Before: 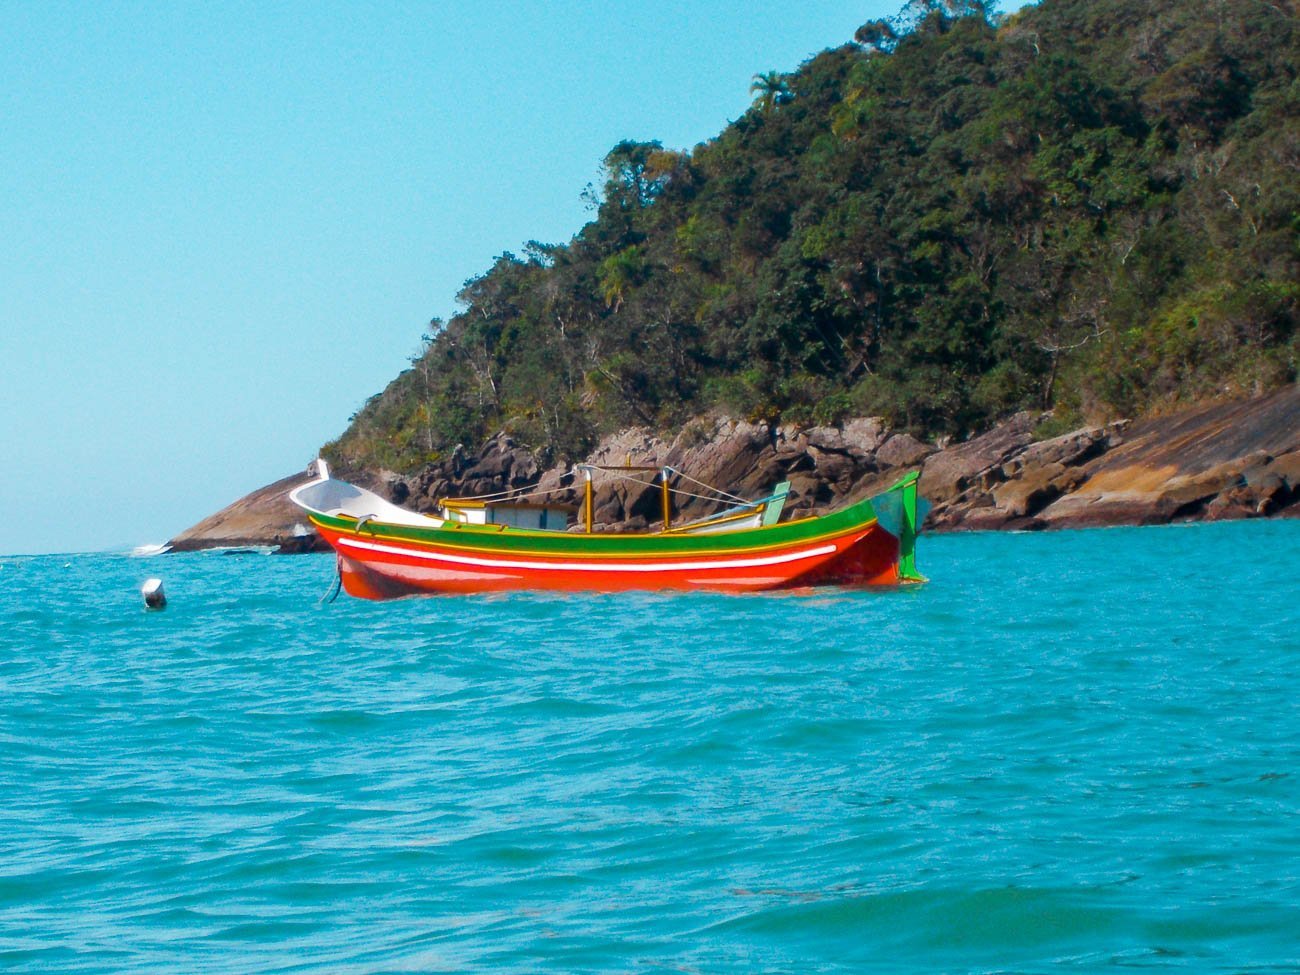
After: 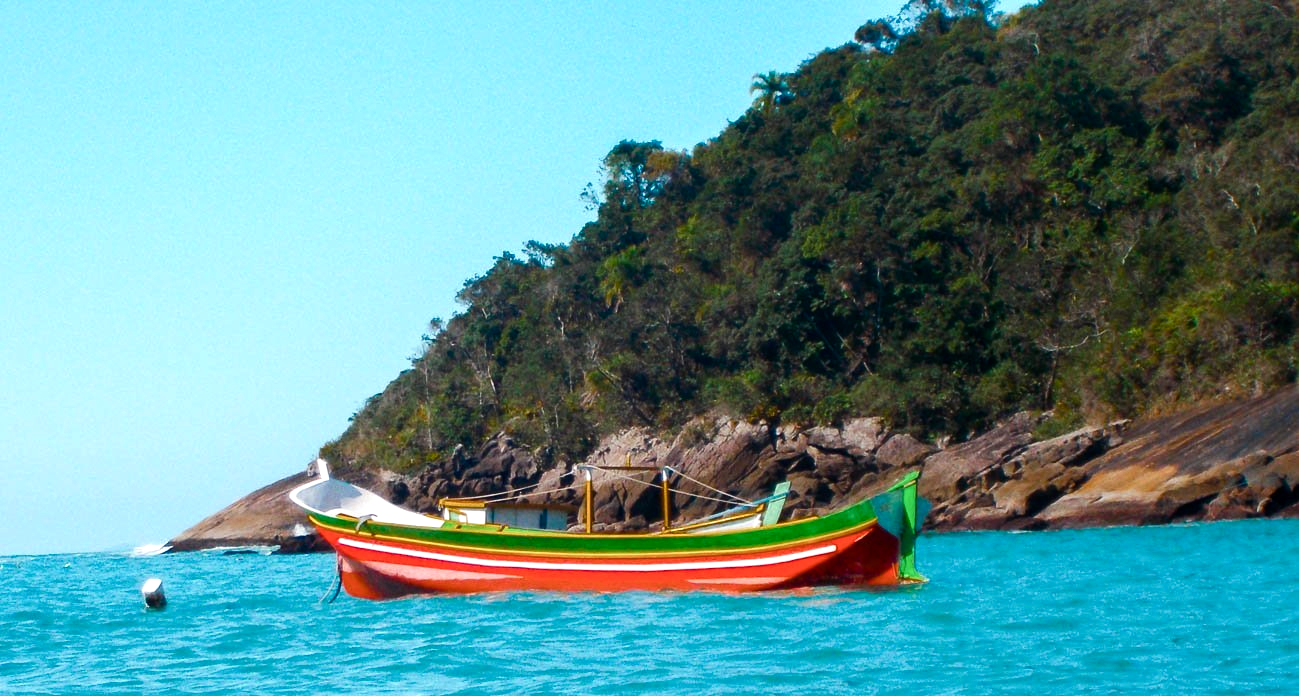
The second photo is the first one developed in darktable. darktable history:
crop: bottom 28.576%
color balance rgb: shadows lift › luminance -20%, power › hue 72.24°, highlights gain › luminance 15%, global offset › hue 171.6°, perceptual saturation grading › highlights -30%, perceptual saturation grading › shadows 20%, global vibrance 30%, contrast 10%
